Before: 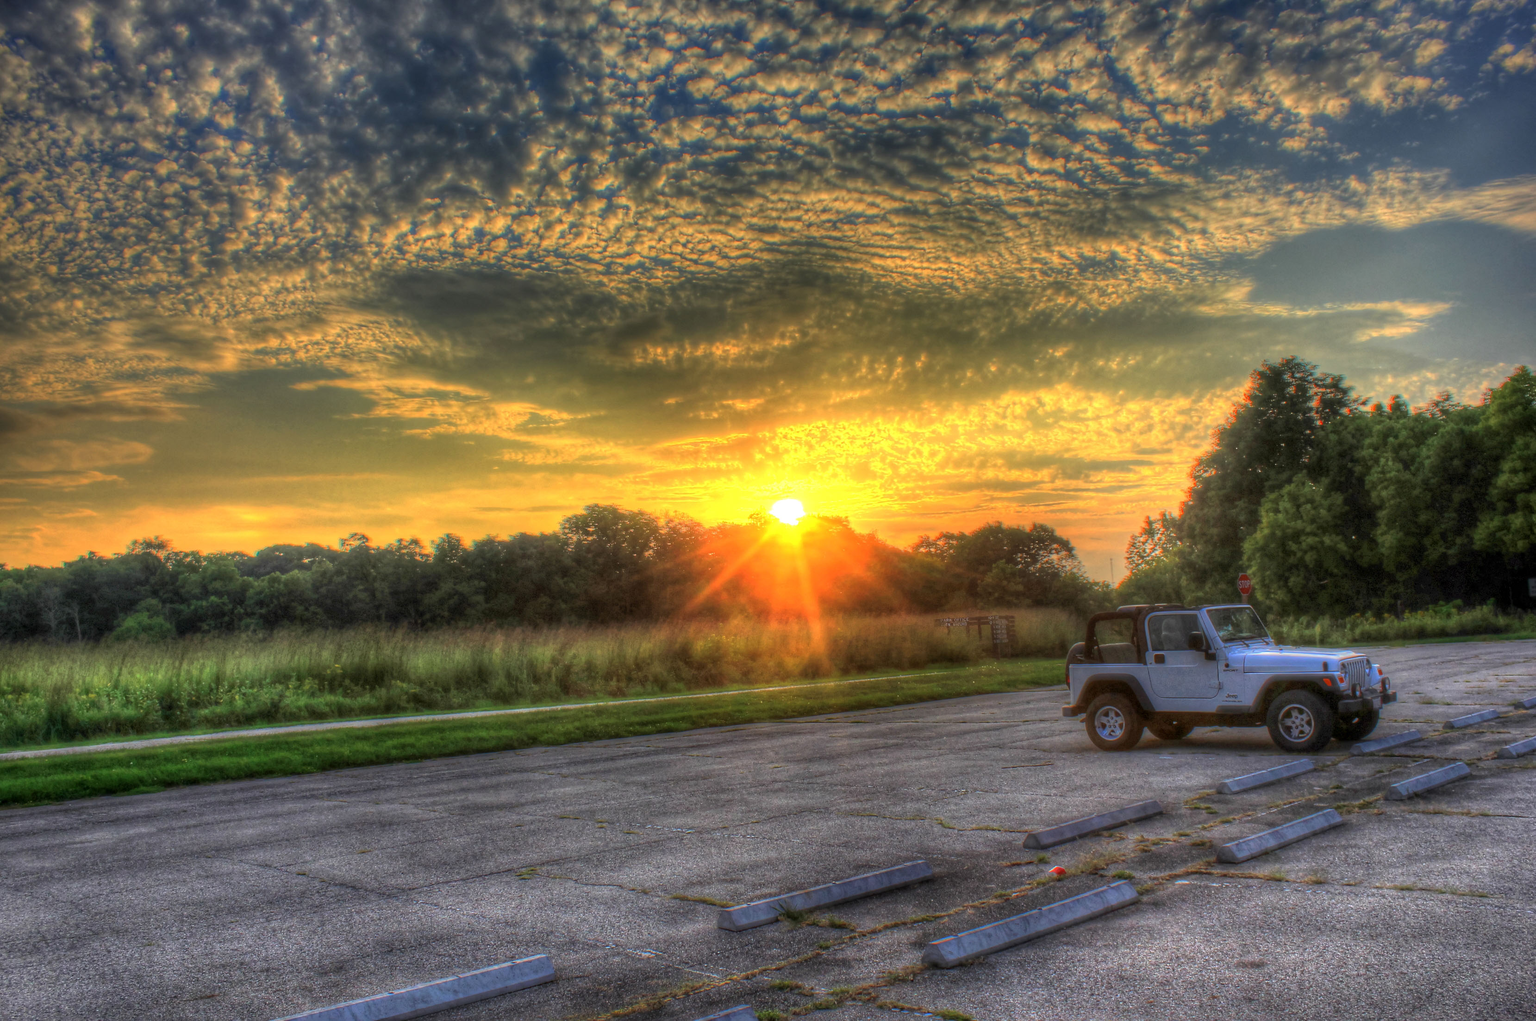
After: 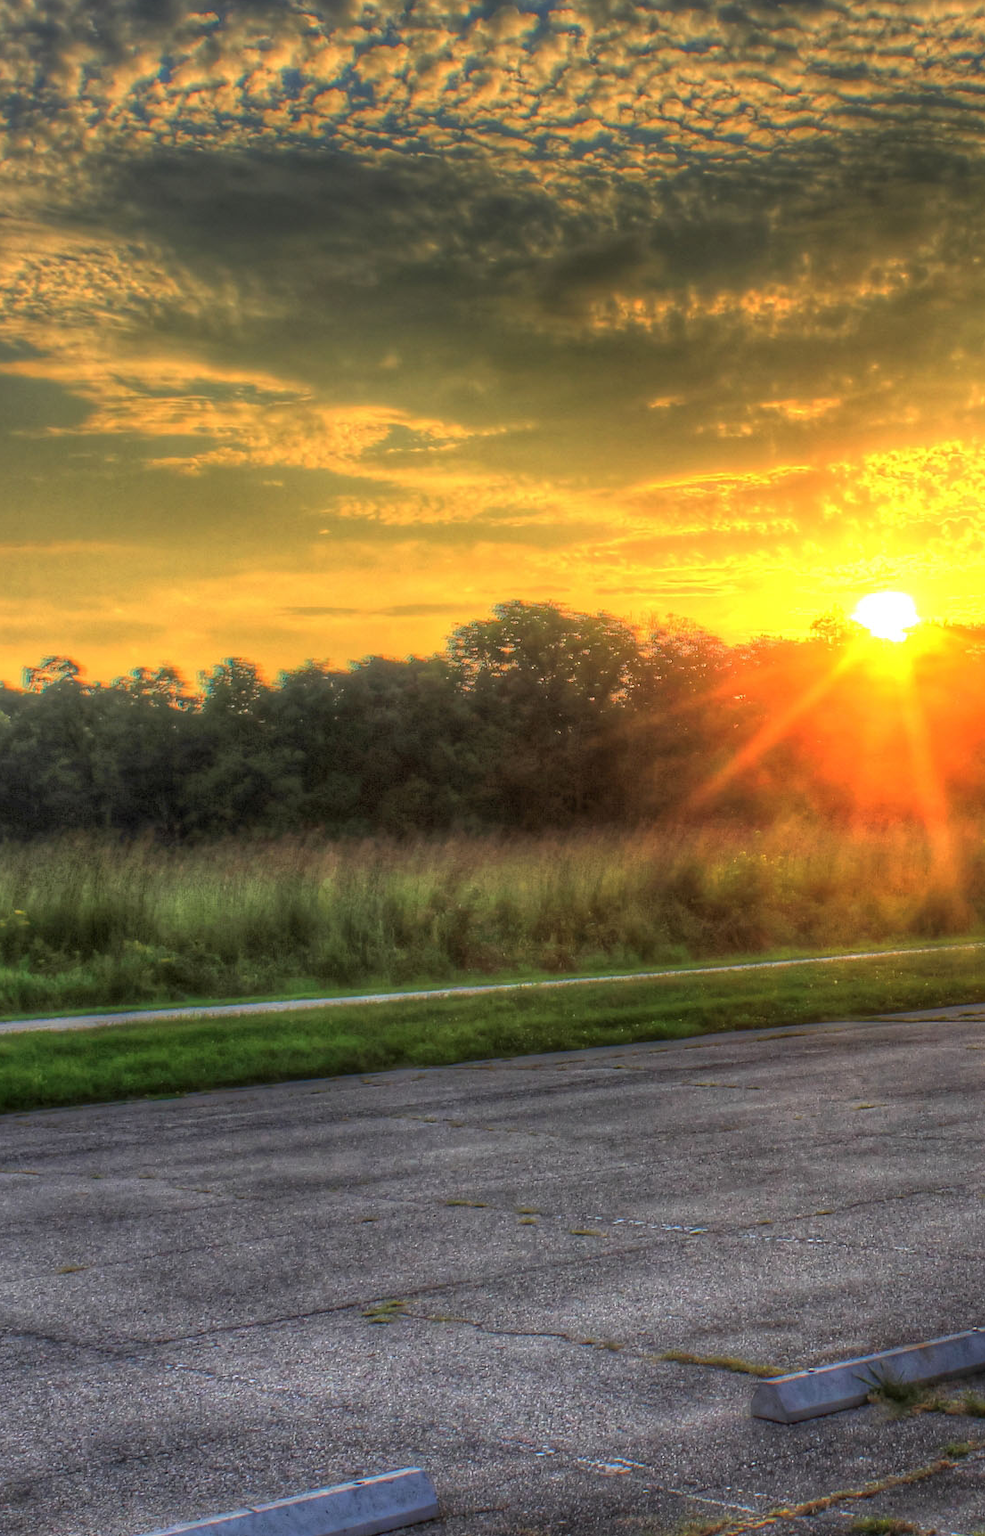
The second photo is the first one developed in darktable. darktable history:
crop and rotate: left 21.335%, top 18.812%, right 45.332%, bottom 2.993%
